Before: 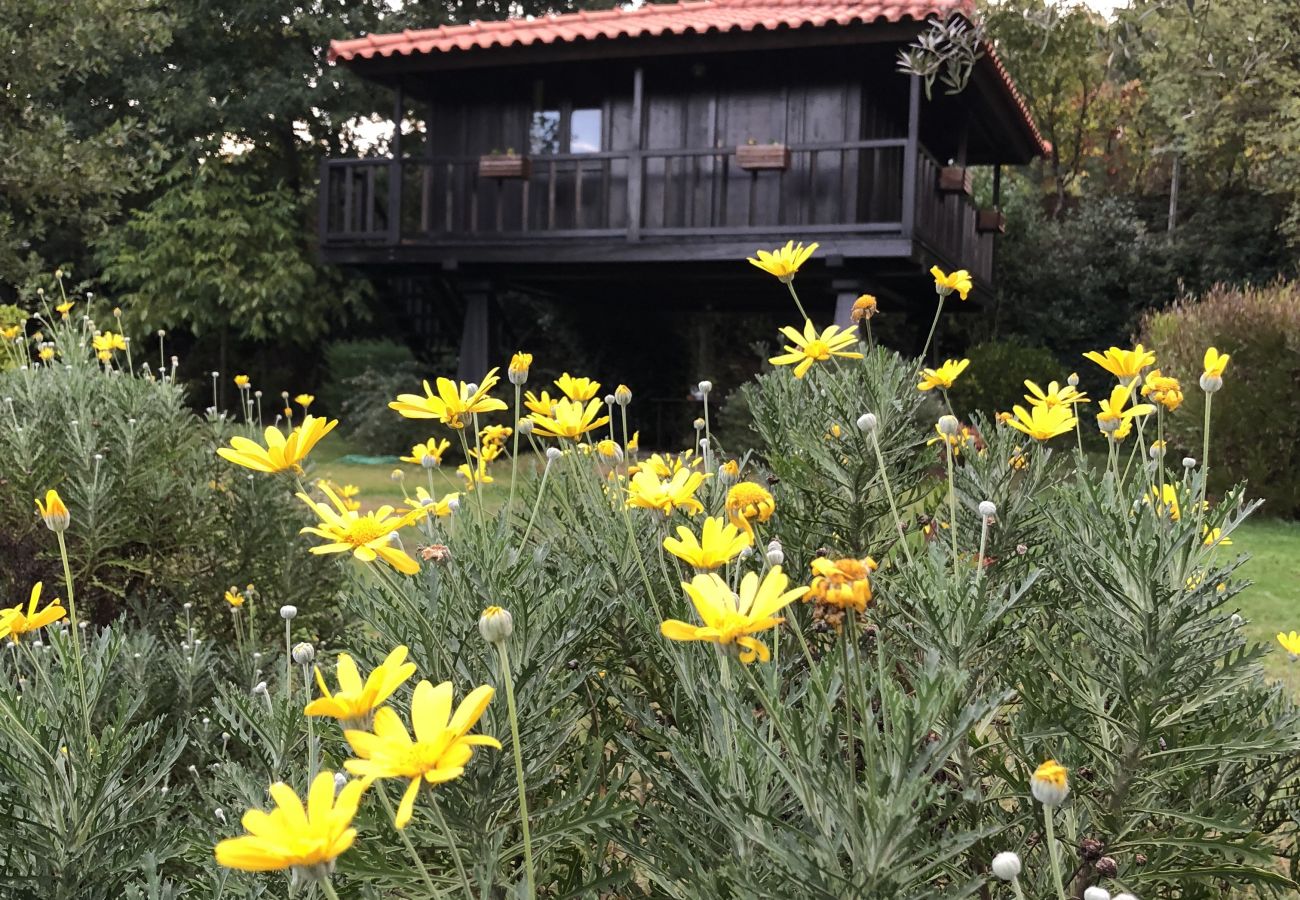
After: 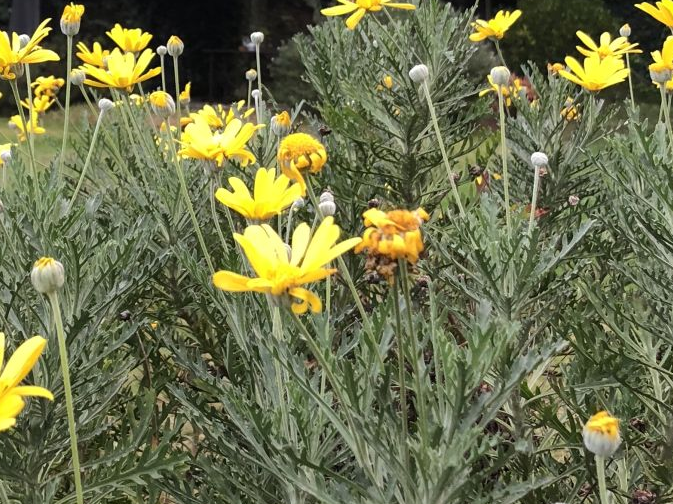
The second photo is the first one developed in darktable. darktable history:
crop: left 34.479%, top 38.822%, right 13.718%, bottom 5.172%
tone equalizer: on, module defaults
